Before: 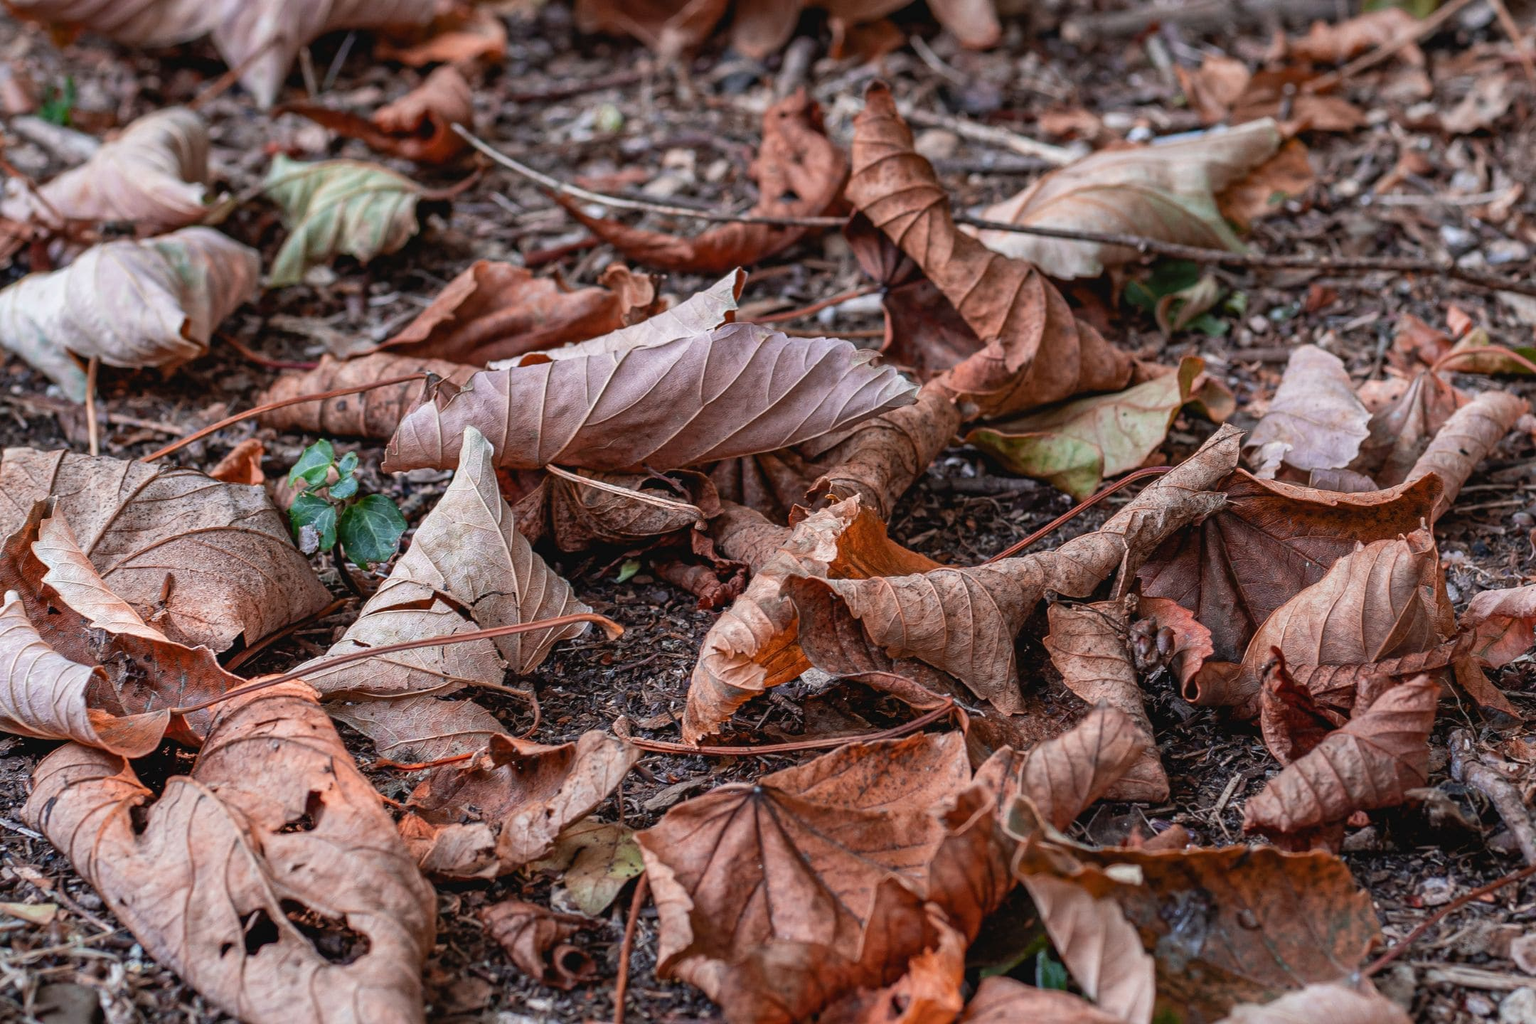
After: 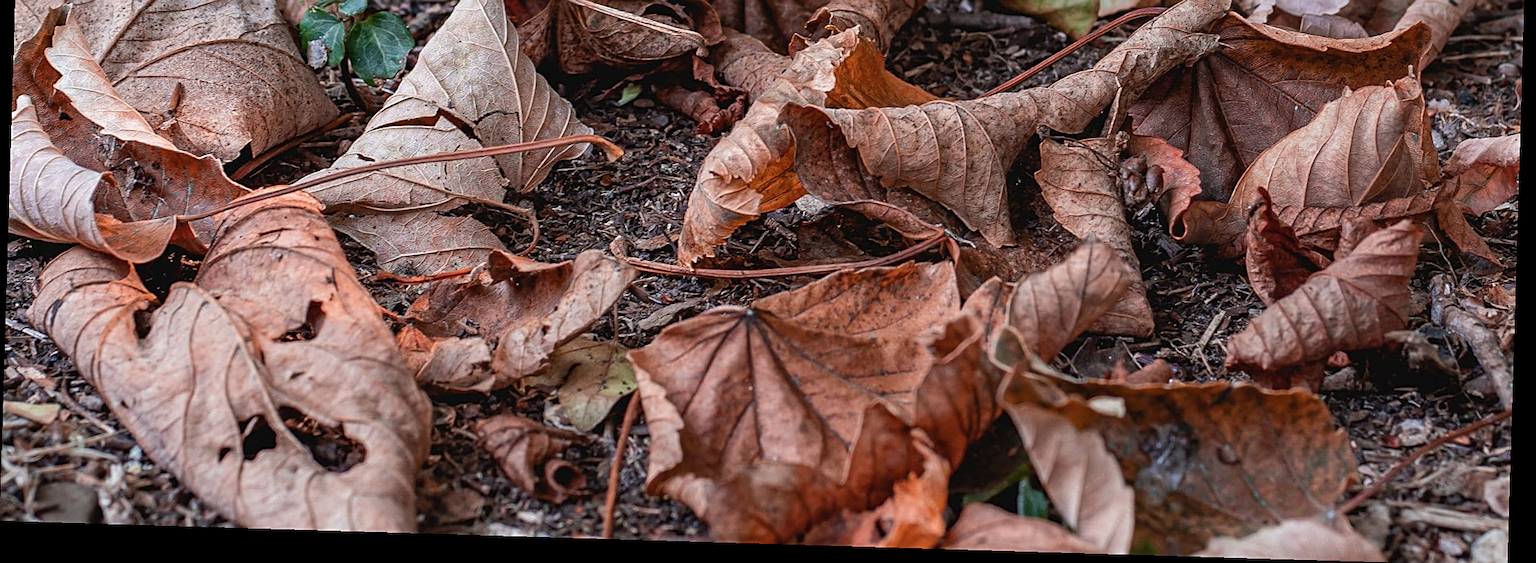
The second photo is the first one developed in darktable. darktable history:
contrast brightness saturation: saturation -0.05
sharpen: on, module defaults
rotate and perspective: rotation 1.72°, automatic cropping off
crop and rotate: top 46.237%
